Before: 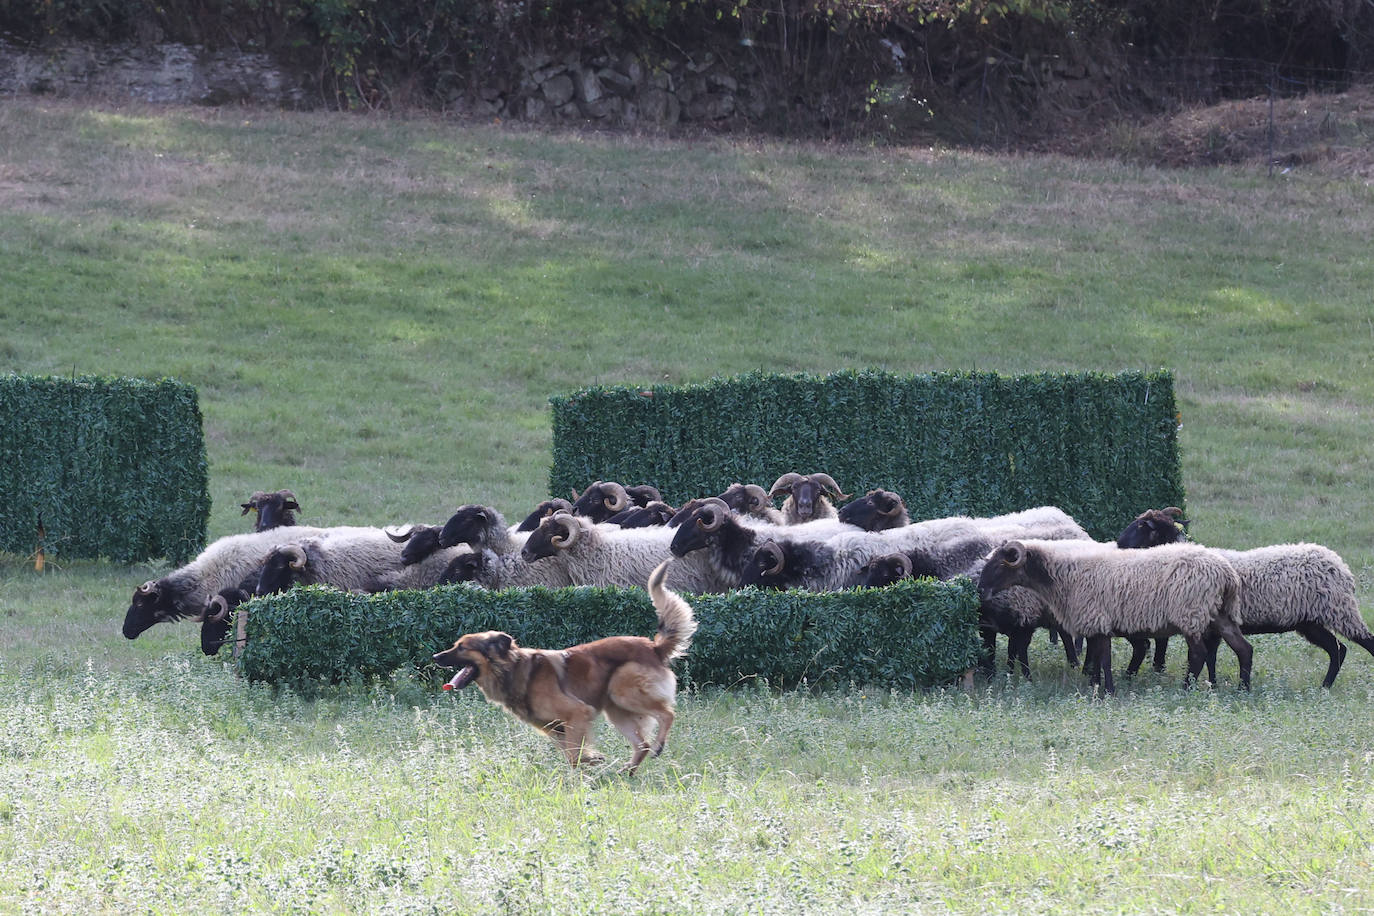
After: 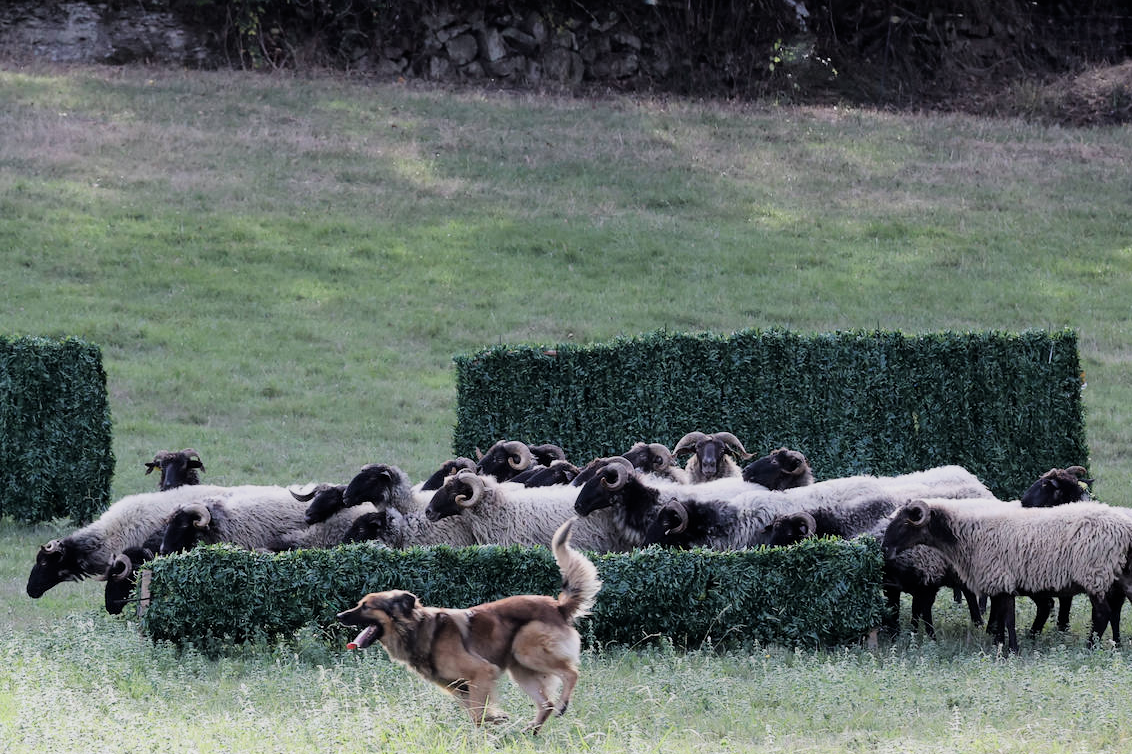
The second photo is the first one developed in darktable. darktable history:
filmic rgb: black relative exposure -5.04 EV, white relative exposure 4 EV, hardness 2.9, contrast 1.203
shadows and highlights: shadows -31.4, highlights 30.3
exposure: compensate highlight preservation false
crop and rotate: left 7.047%, top 4.578%, right 10.554%, bottom 13.101%
